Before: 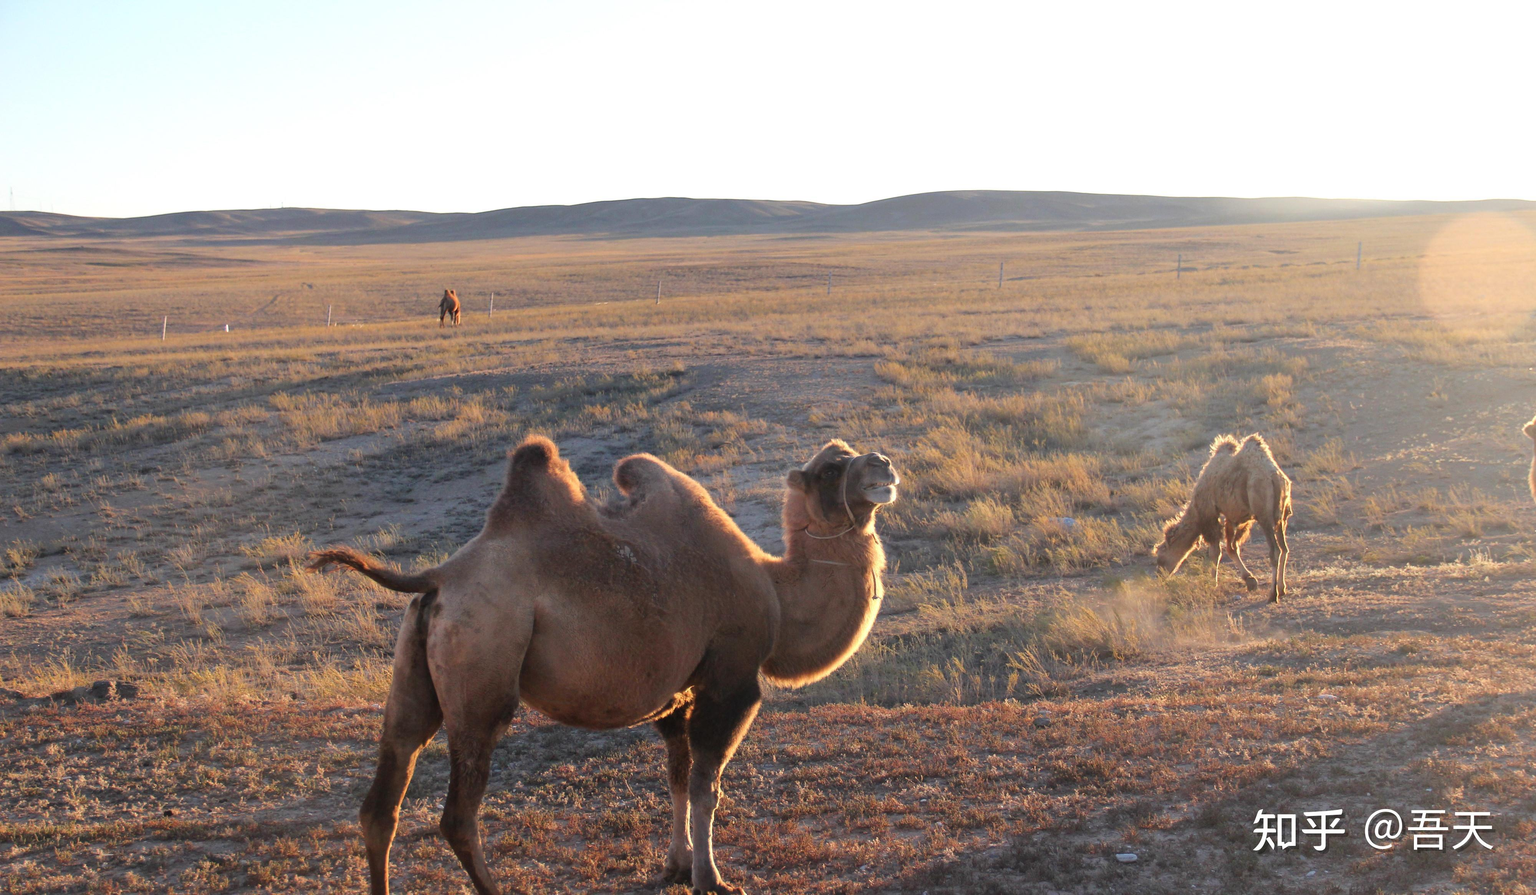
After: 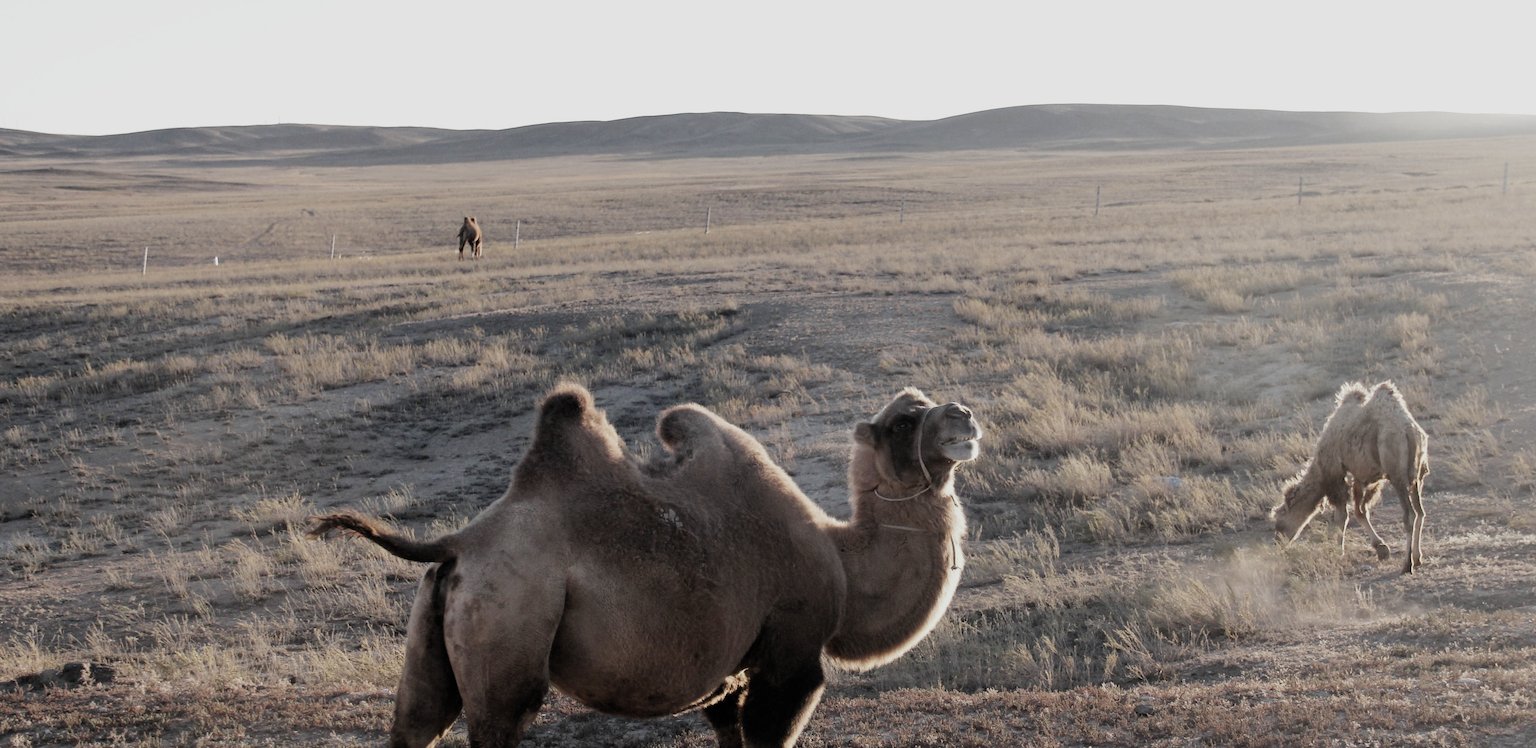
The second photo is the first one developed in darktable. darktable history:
crop and rotate: left 2.431%, top 11.131%, right 9.729%, bottom 15.399%
filmic rgb: black relative exposure -5.05 EV, white relative exposure 3.17 EV, hardness 3.45, contrast 1.185, highlights saturation mix -30.45%, preserve chrominance no, color science v5 (2021), contrast in shadows safe, contrast in highlights safe
